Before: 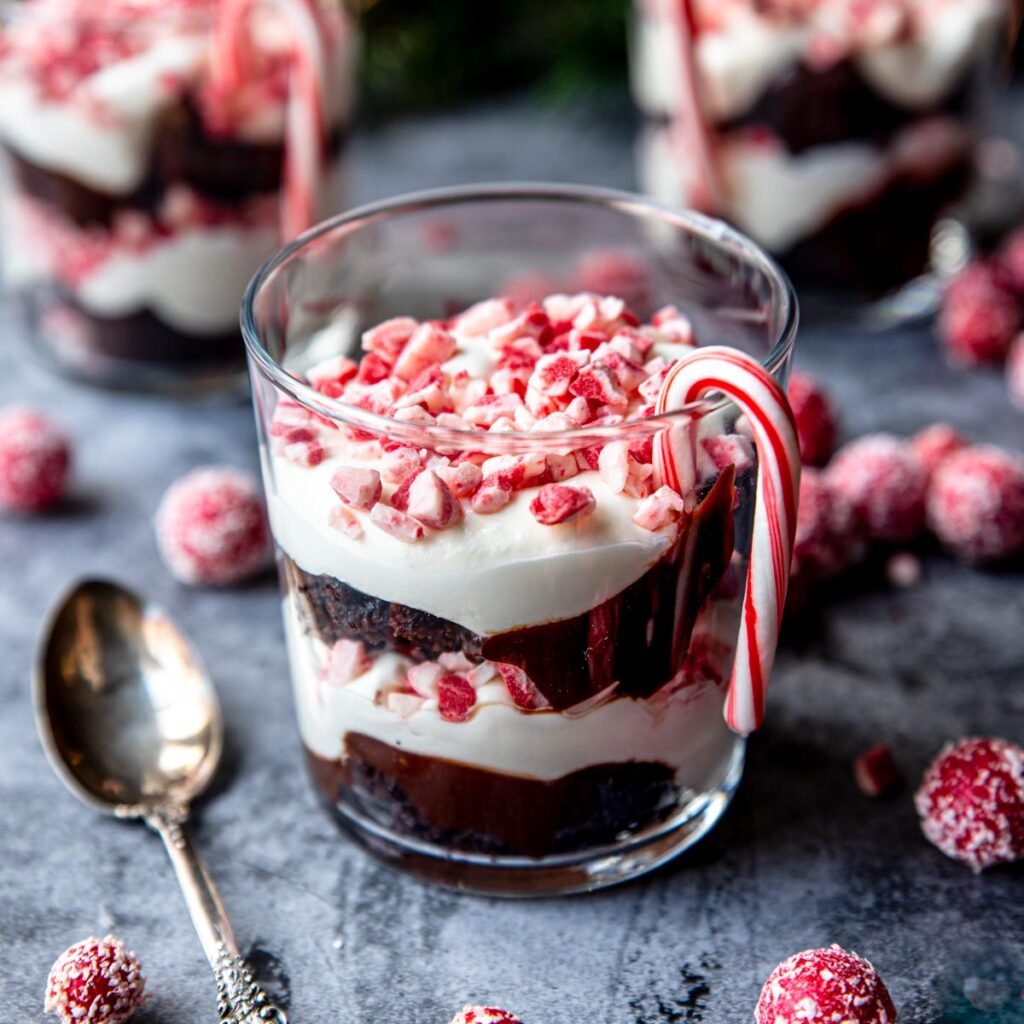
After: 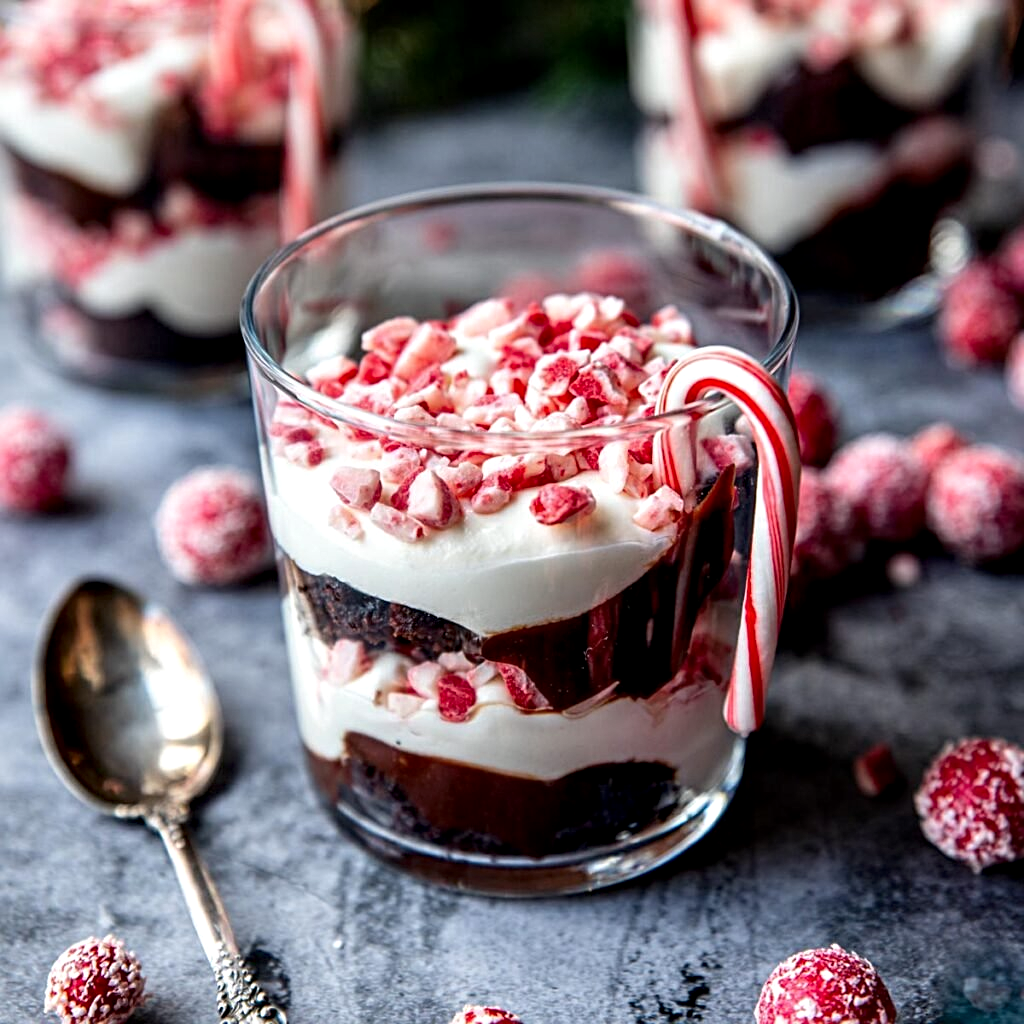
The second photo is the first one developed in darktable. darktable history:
tone equalizer: edges refinement/feathering 500, mask exposure compensation -1.57 EV, preserve details no
sharpen: radius 2.179, amount 0.389, threshold 0.185
contrast equalizer: y [[0.524 ×6], [0.512 ×6], [0.379 ×6], [0 ×6], [0 ×6]]
